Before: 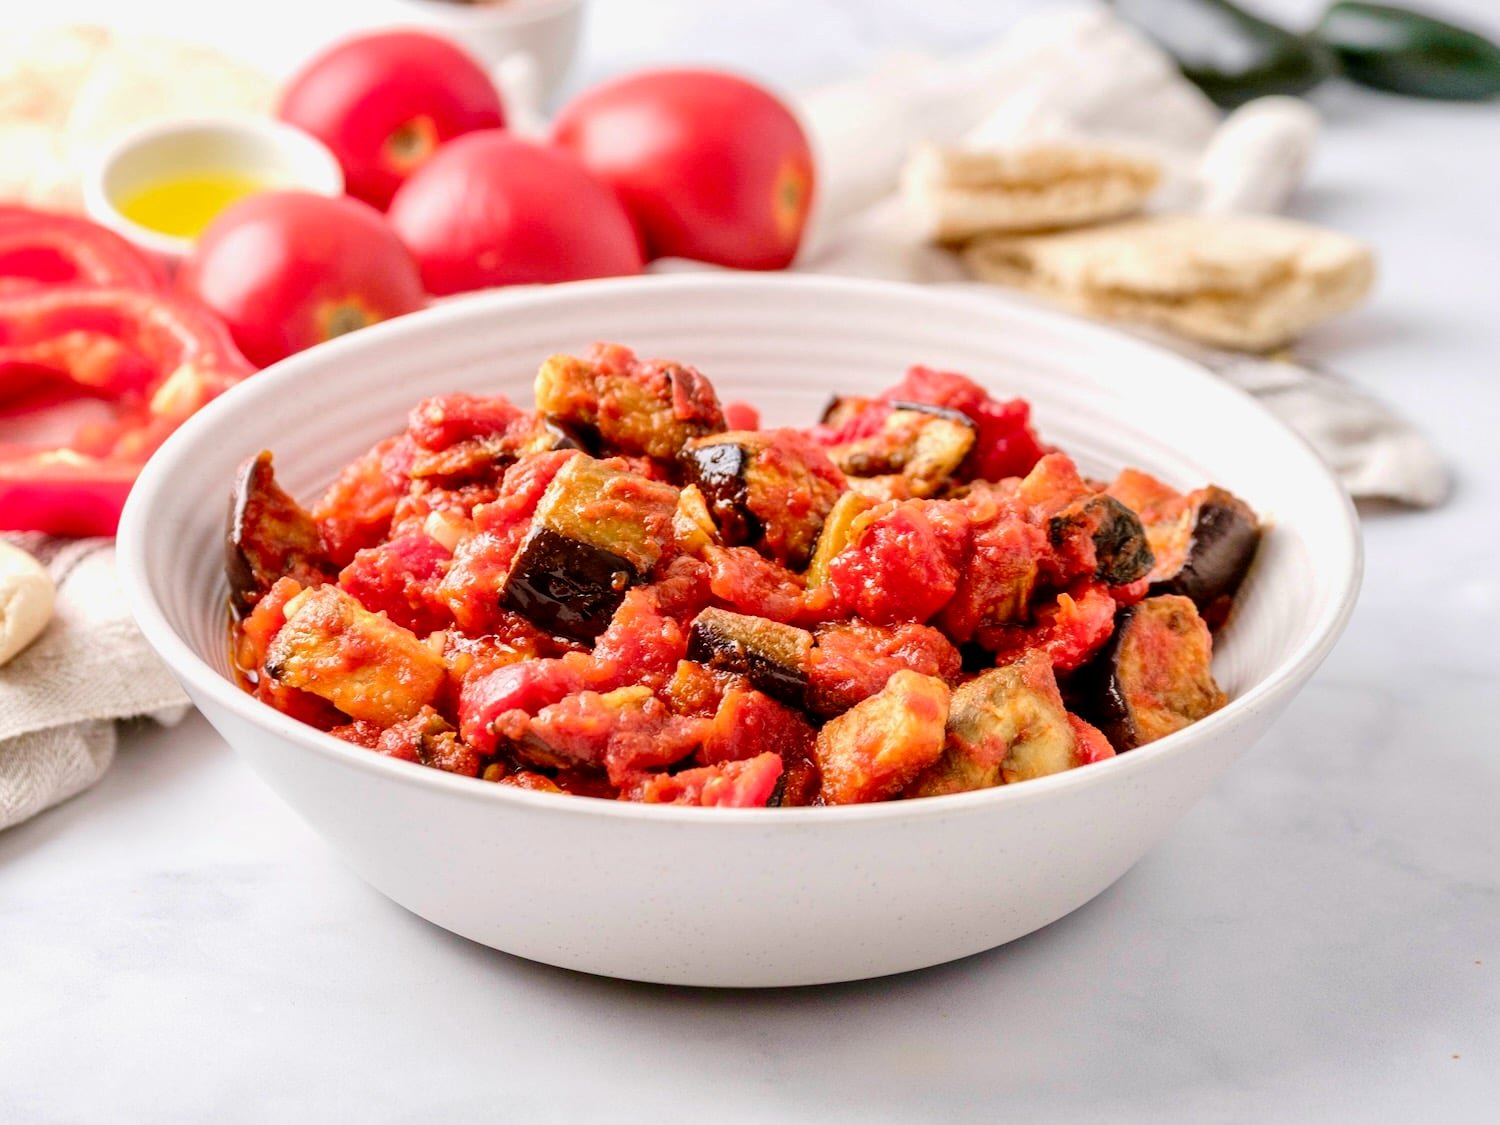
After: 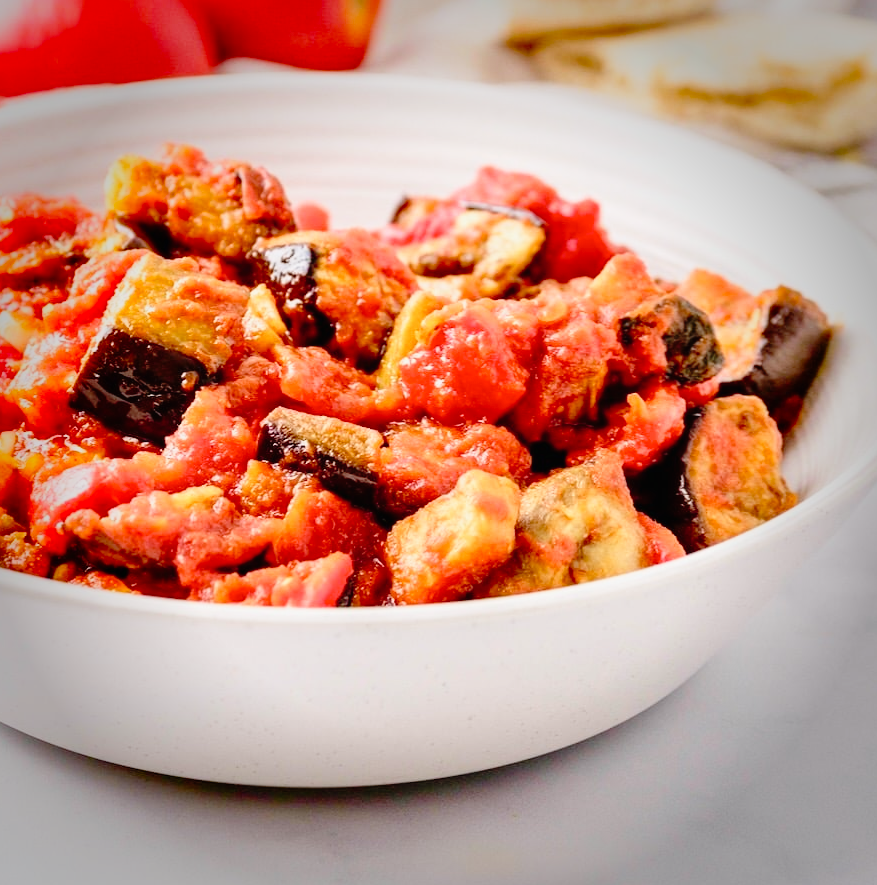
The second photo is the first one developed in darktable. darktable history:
vignetting: fall-off start 66.08%, fall-off radius 39.59%, saturation 0.383, automatic ratio true, width/height ratio 0.669
tone curve: curves: ch0 [(0, 0.008) (0.107, 0.091) (0.278, 0.351) (0.457, 0.562) (0.628, 0.738) (0.839, 0.909) (0.998, 0.978)]; ch1 [(0, 0) (0.437, 0.408) (0.474, 0.479) (0.502, 0.5) (0.527, 0.519) (0.561, 0.575) (0.608, 0.665) (0.669, 0.748) (0.859, 0.899) (1, 1)]; ch2 [(0, 0) (0.33, 0.301) (0.421, 0.443) (0.473, 0.498) (0.502, 0.504) (0.522, 0.527) (0.549, 0.583) (0.644, 0.703) (1, 1)], preserve colors none
crop and rotate: left 28.719%, top 17.801%, right 12.792%, bottom 3.482%
